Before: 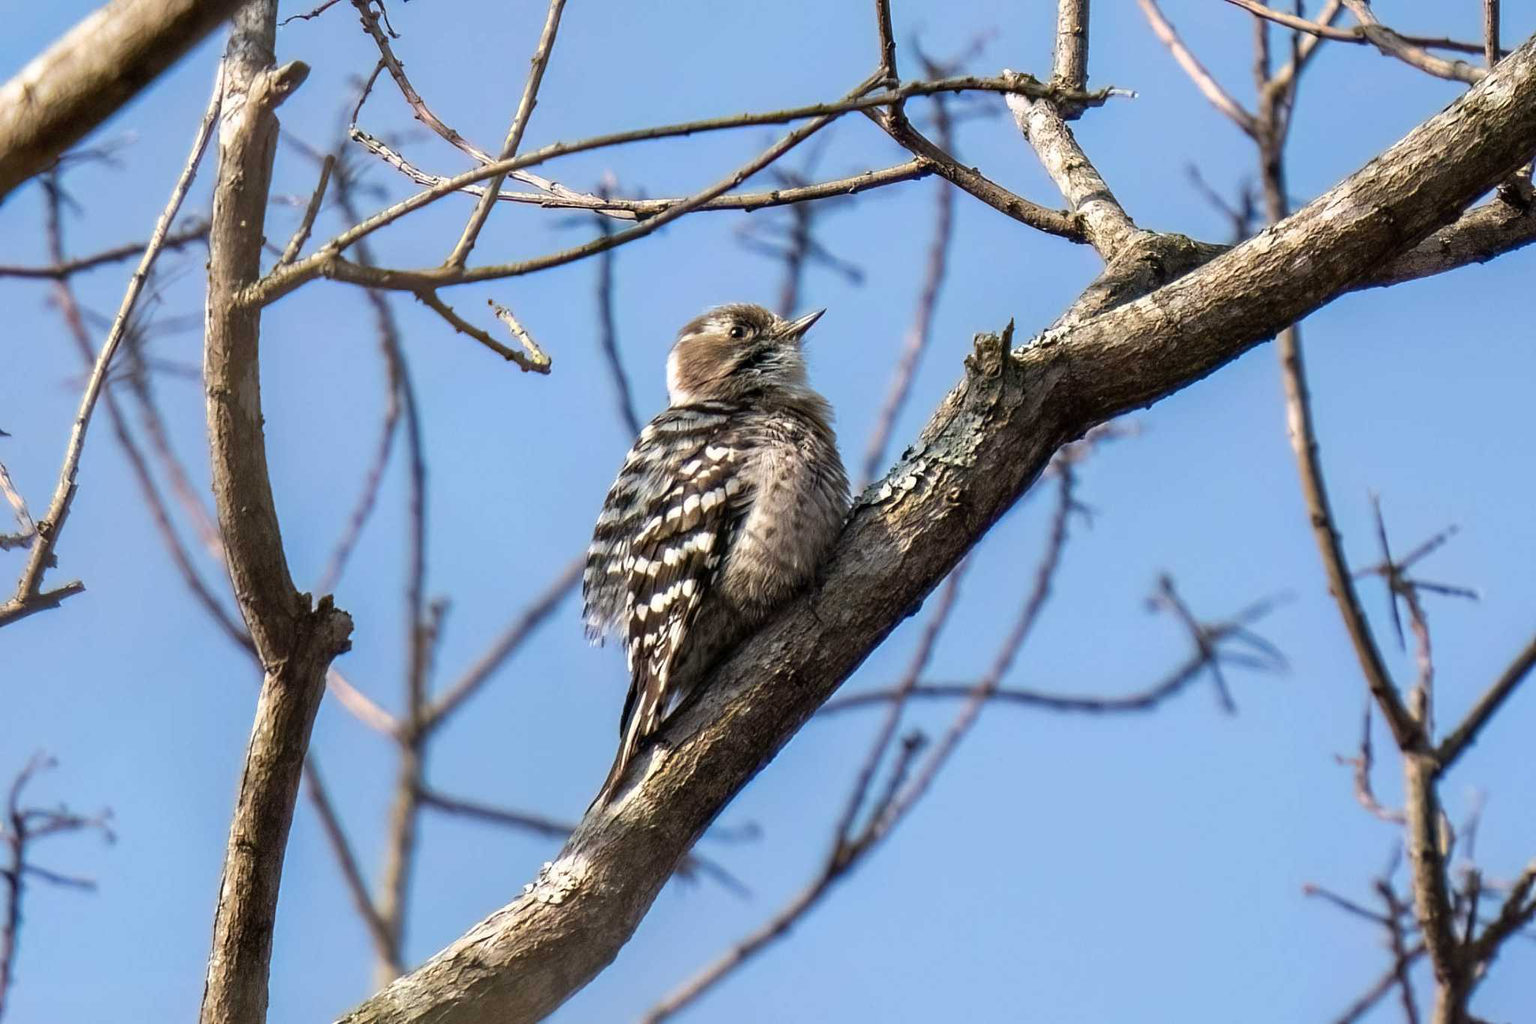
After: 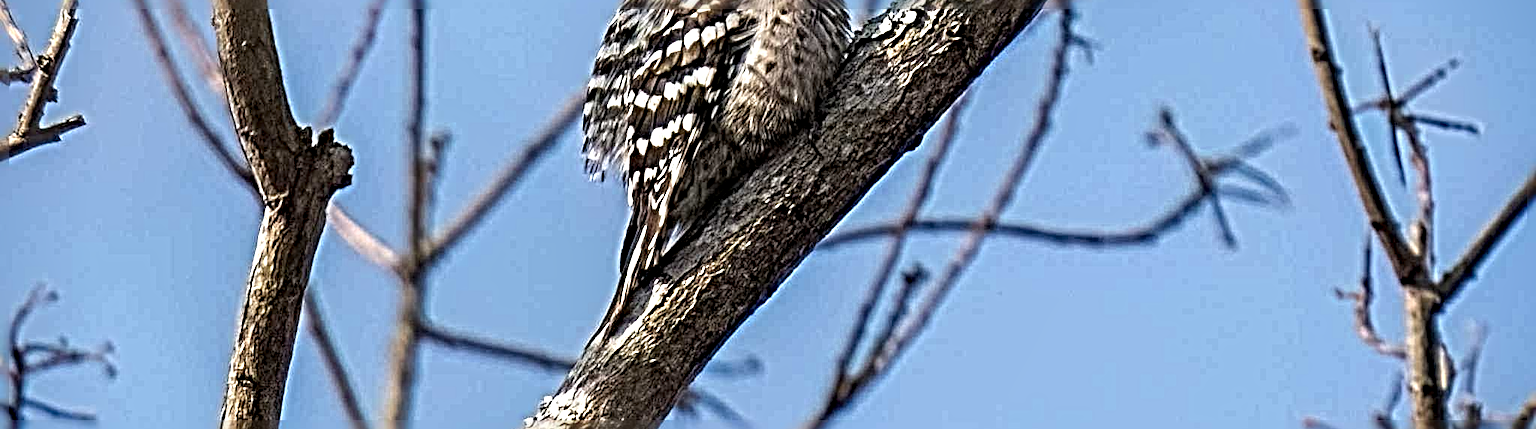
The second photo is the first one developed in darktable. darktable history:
sharpen: radius 6.3, amount 1.8, threshold 0
vignetting: fall-off start 88.53%, fall-off radius 44.2%, saturation 0.376, width/height ratio 1.161
local contrast: on, module defaults
crop: top 45.551%, bottom 12.262%
